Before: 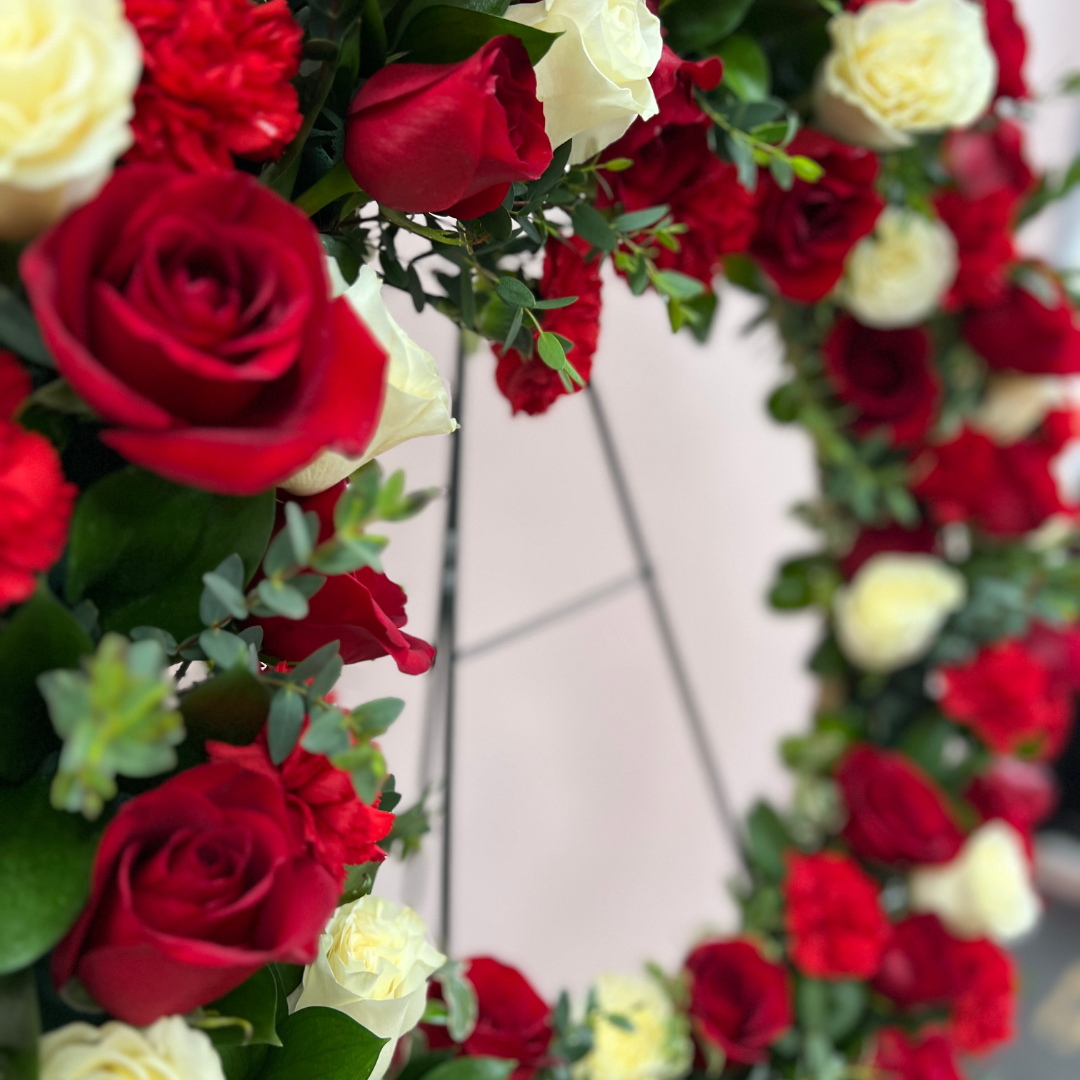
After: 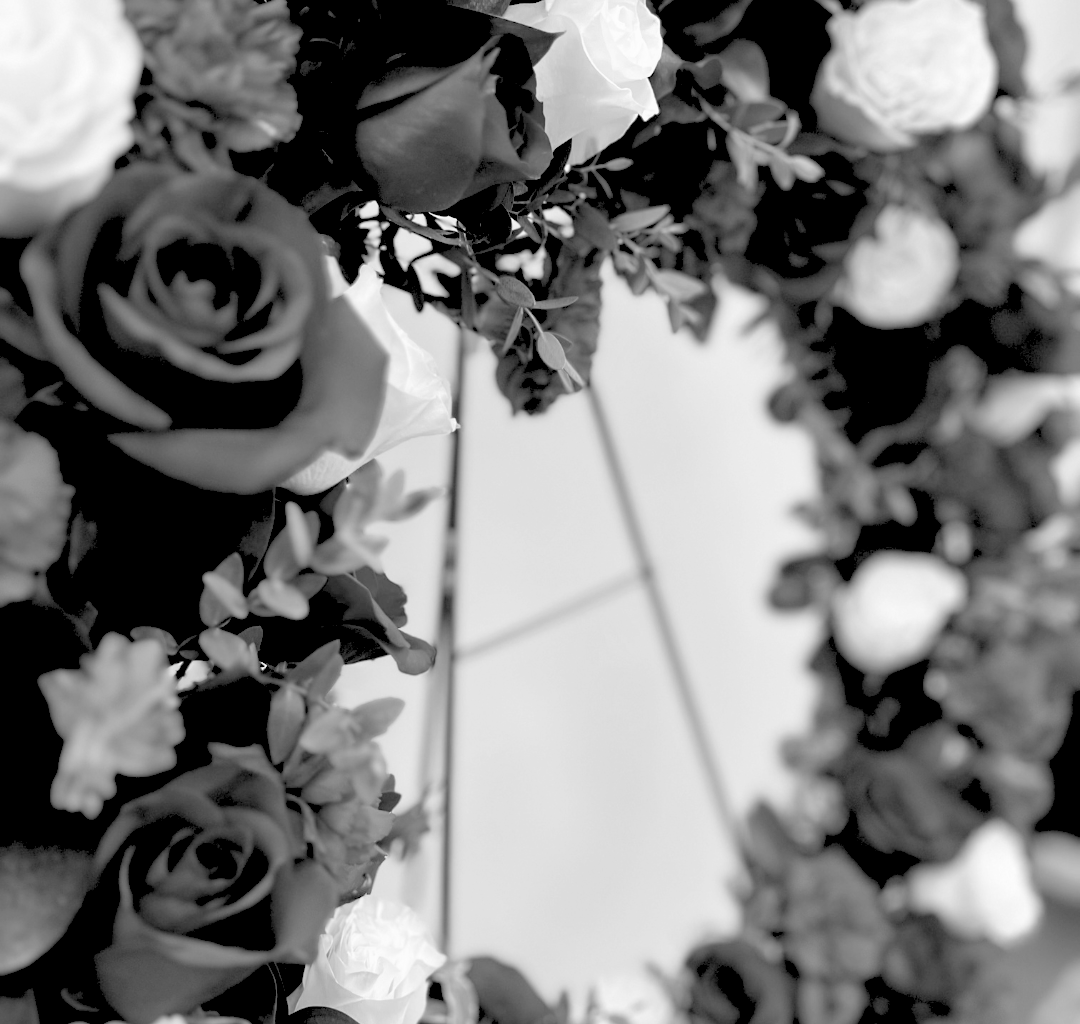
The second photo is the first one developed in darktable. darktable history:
crop and rotate: top 0%, bottom 5.097%
rgb levels: levels [[0.027, 0.429, 0.996], [0, 0.5, 1], [0, 0.5, 1]]
monochrome: on, module defaults
